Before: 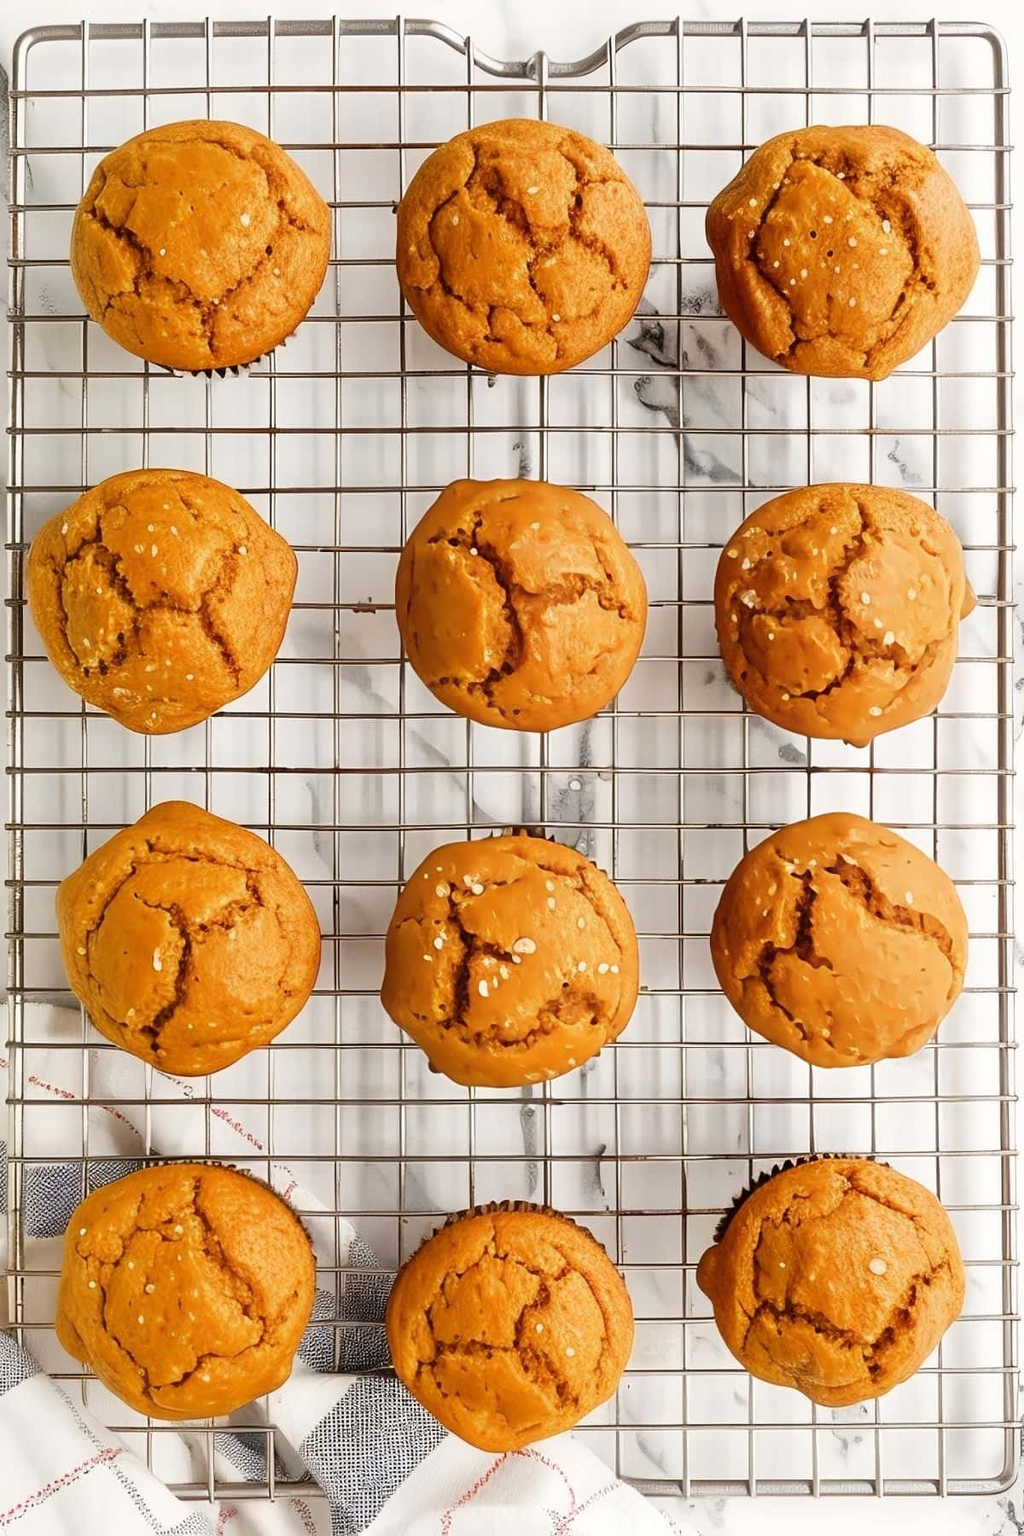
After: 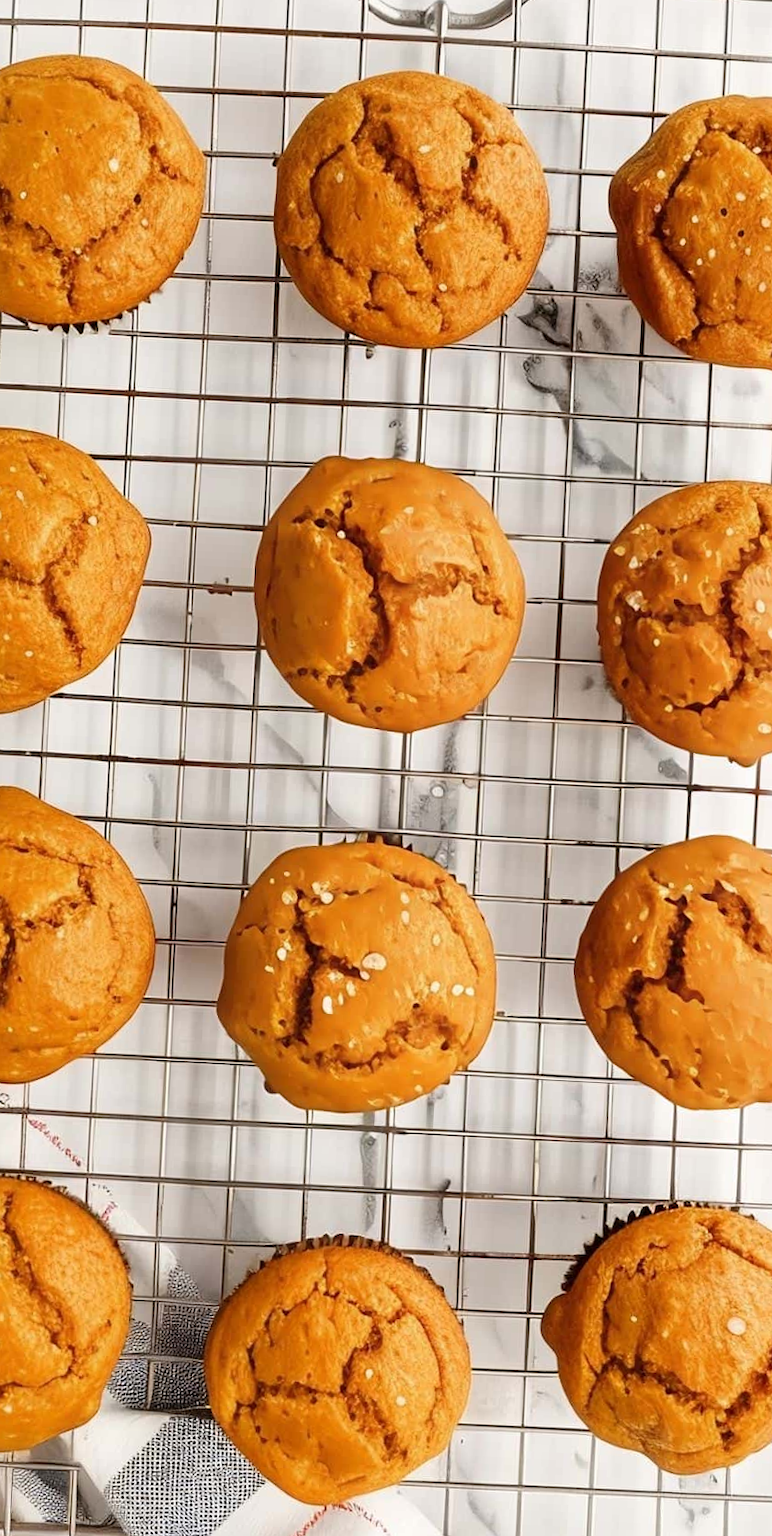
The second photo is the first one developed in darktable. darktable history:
crop and rotate: angle -2.93°, left 13.932%, top 0.019%, right 10.749%, bottom 0.09%
